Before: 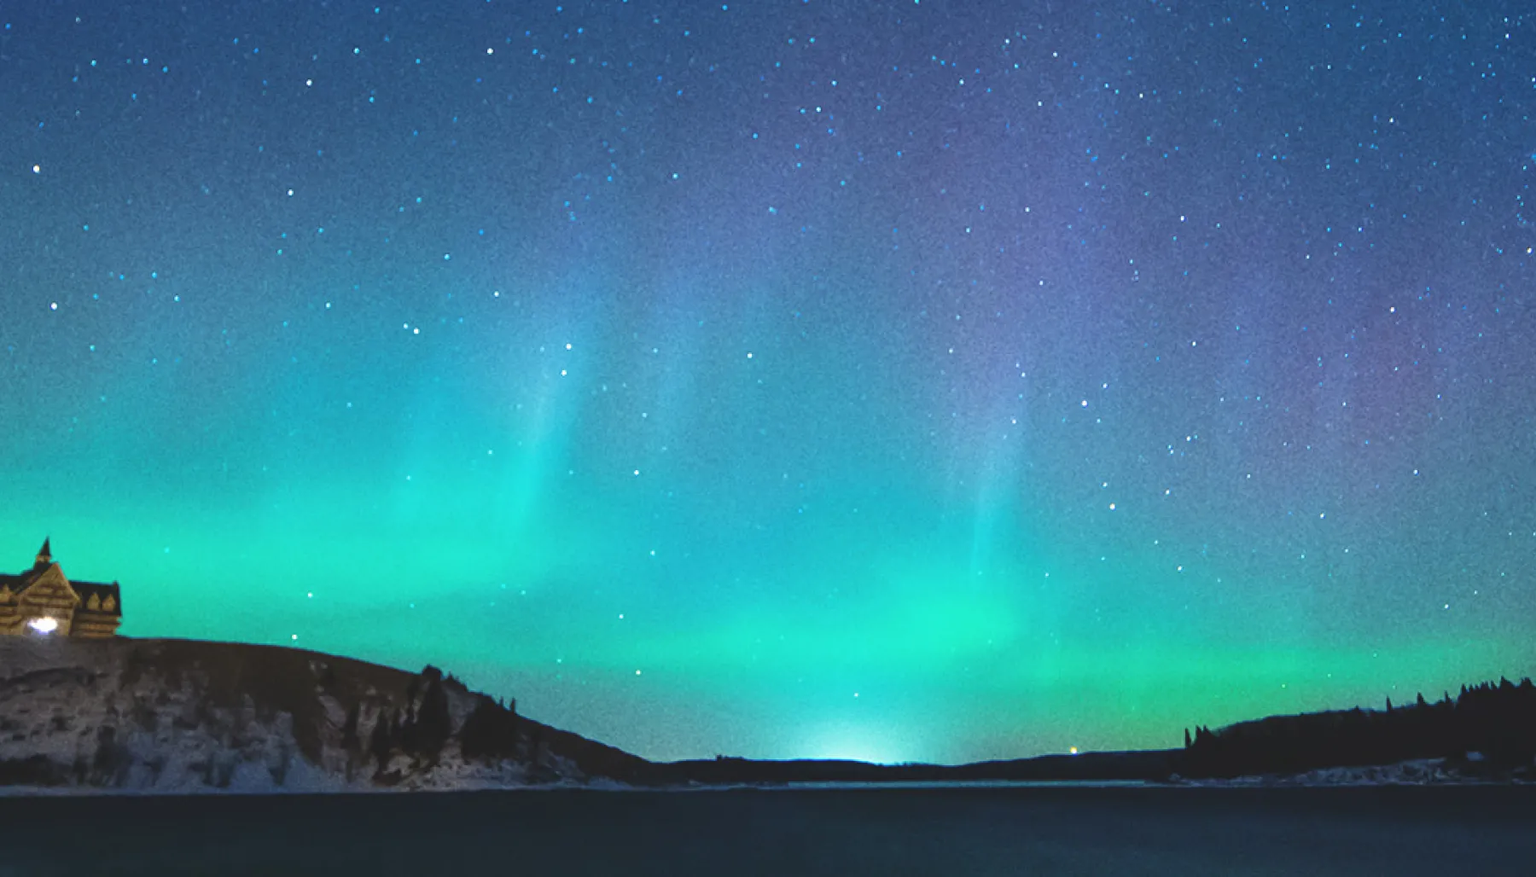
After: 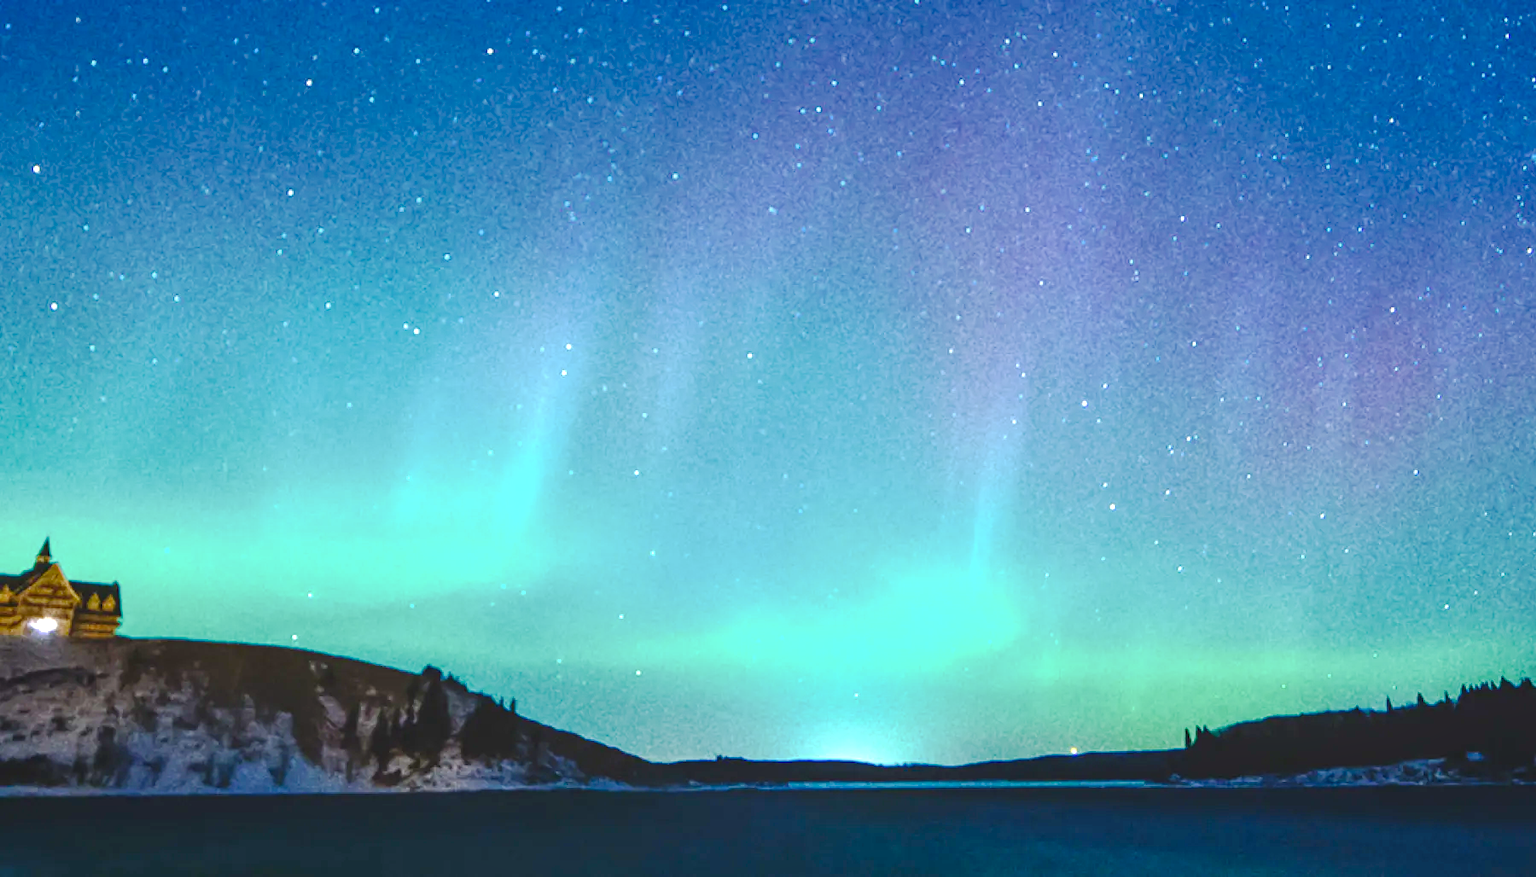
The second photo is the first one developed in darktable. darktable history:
local contrast: on, module defaults
tone curve: curves: ch0 [(0, 0) (0.003, 0.009) (0.011, 0.013) (0.025, 0.022) (0.044, 0.039) (0.069, 0.055) (0.1, 0.077) (0.136, 0.113) (0.177, 0.158) (0.224, 0.213) (0.277, 0.289) (0.335, 0.367) (0.399, 0.451) (0.468, 0.532) (0.543, 0.615) (0.623, 0.696) (0.709, 0.755) (0.801, 0.818) (0.898, 0.893) (1, 1)], preserve colors none
color balance rgb: perceptual saturation grading › global saturation 25%, perceptual saturation grading › highlights -50%, perceptual saturation grading › shadows 30%, perceptual brilliance grading › global brilliance 12%, global vibrance 20%
